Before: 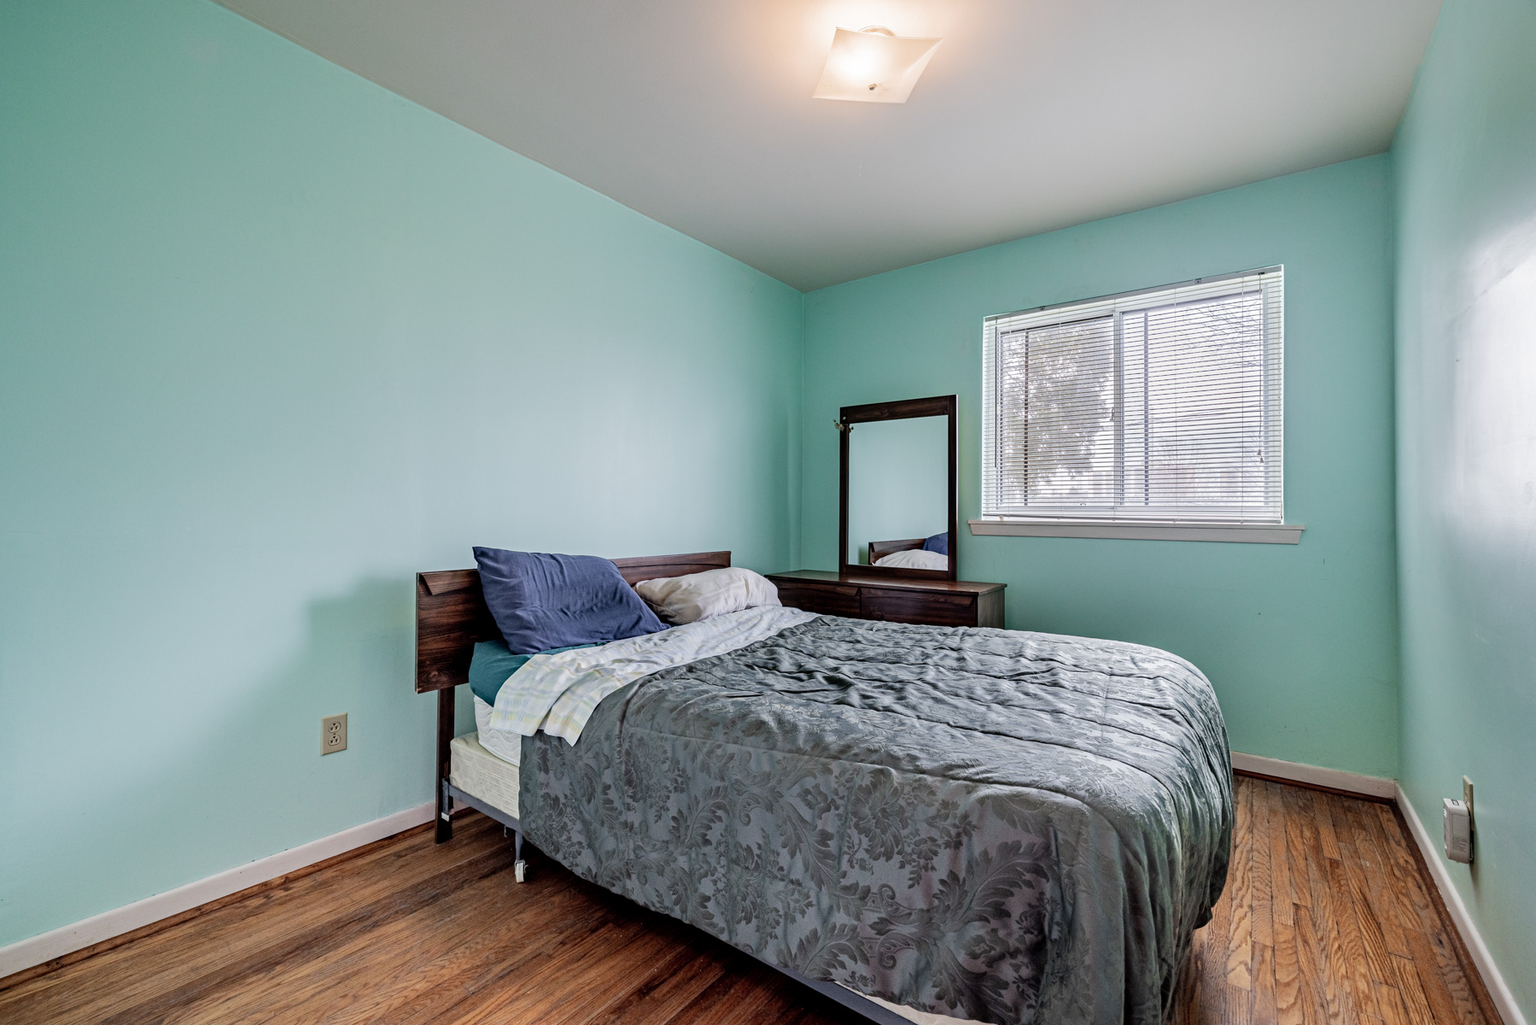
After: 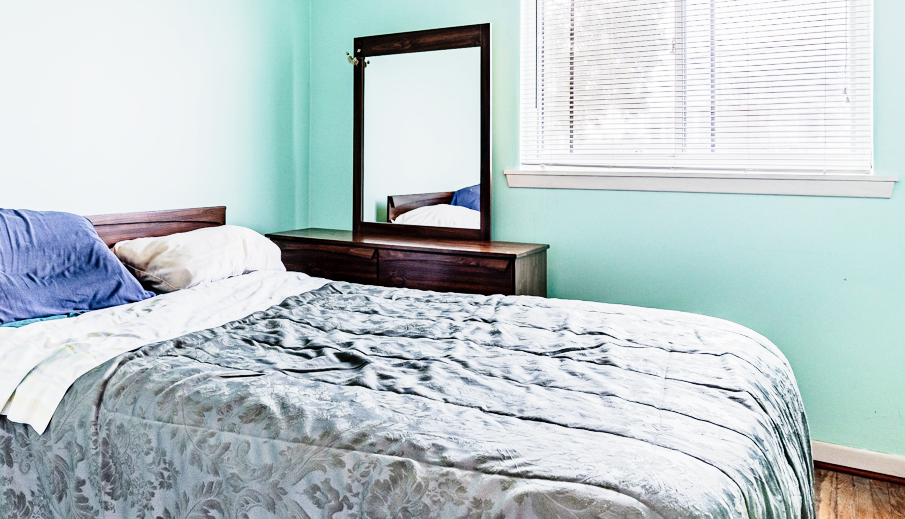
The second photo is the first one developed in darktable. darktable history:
tone curve: curves: ch0 [(0, 0) (0.003, 0.003) (0.011, 0.012) (0.025, 0.027) (0.044, 0.048) (0.069, 0.074) (0.1, 0.117) (0.136, 0.177) (0.177, 0.246) (0.224, 0.324) (0.277, 0.422) (0.335, 0.531) (0.399, 0.633) (0.468, 0.733) (0.543, 0.824) (0.623, 0.895) (0.709, 0.938) (0.801, 0.961) (0.898, 0.98) (1, 1)], preserve colors none
crop: left 35.03%, top 36.625%, right 14.663%, bottom 20.057%
